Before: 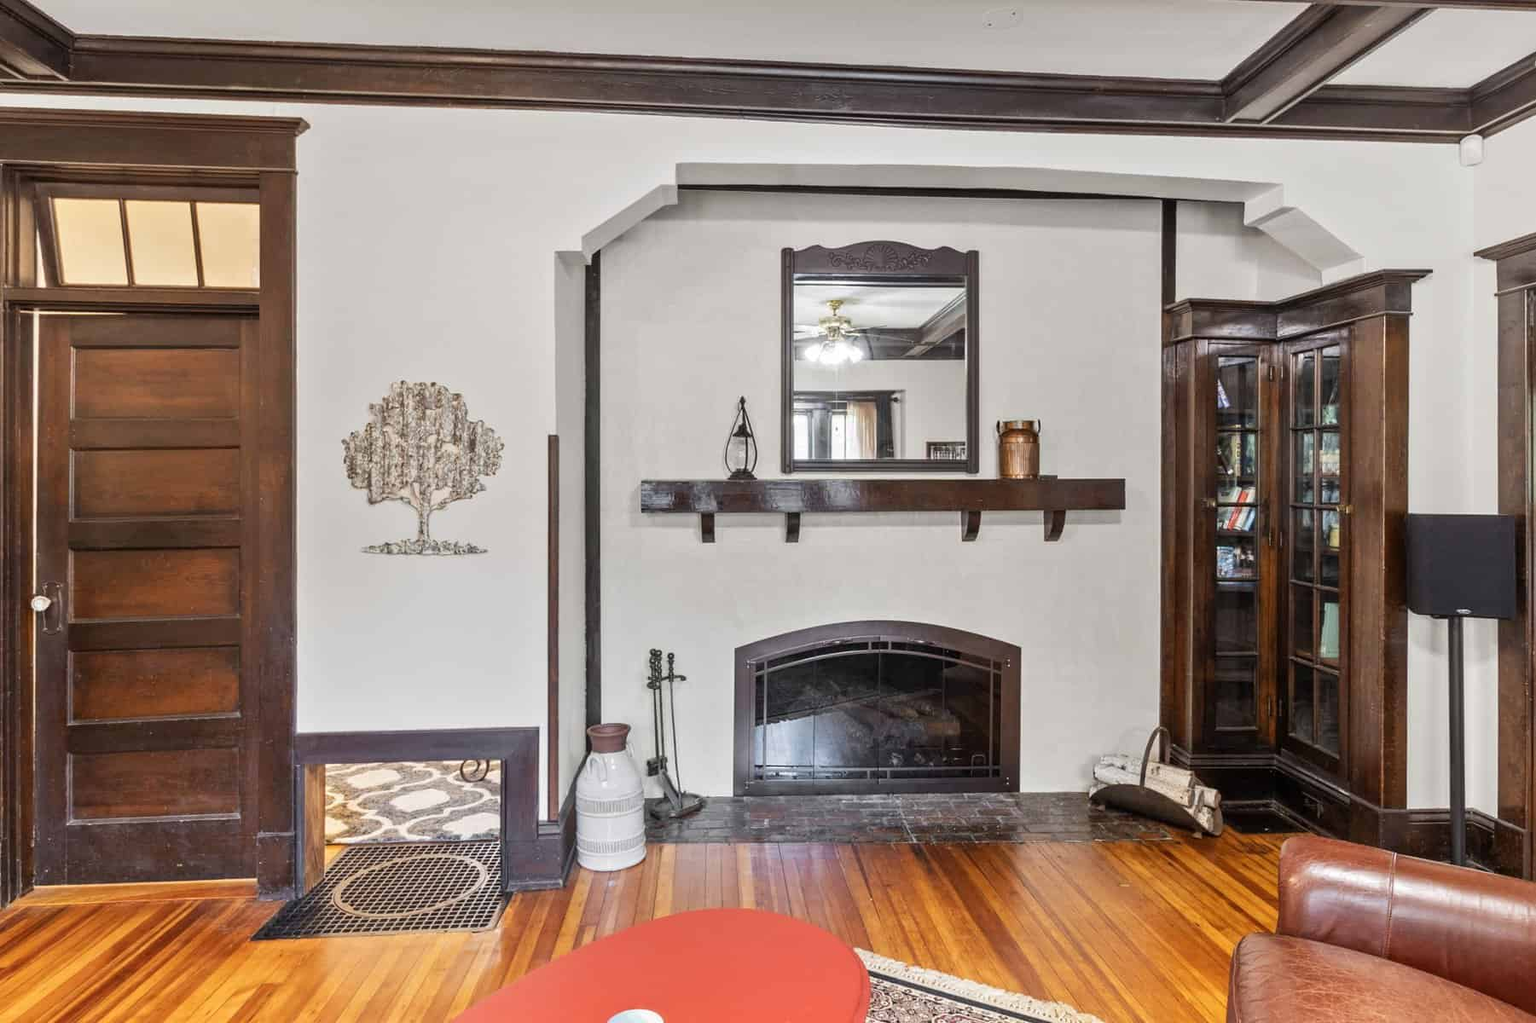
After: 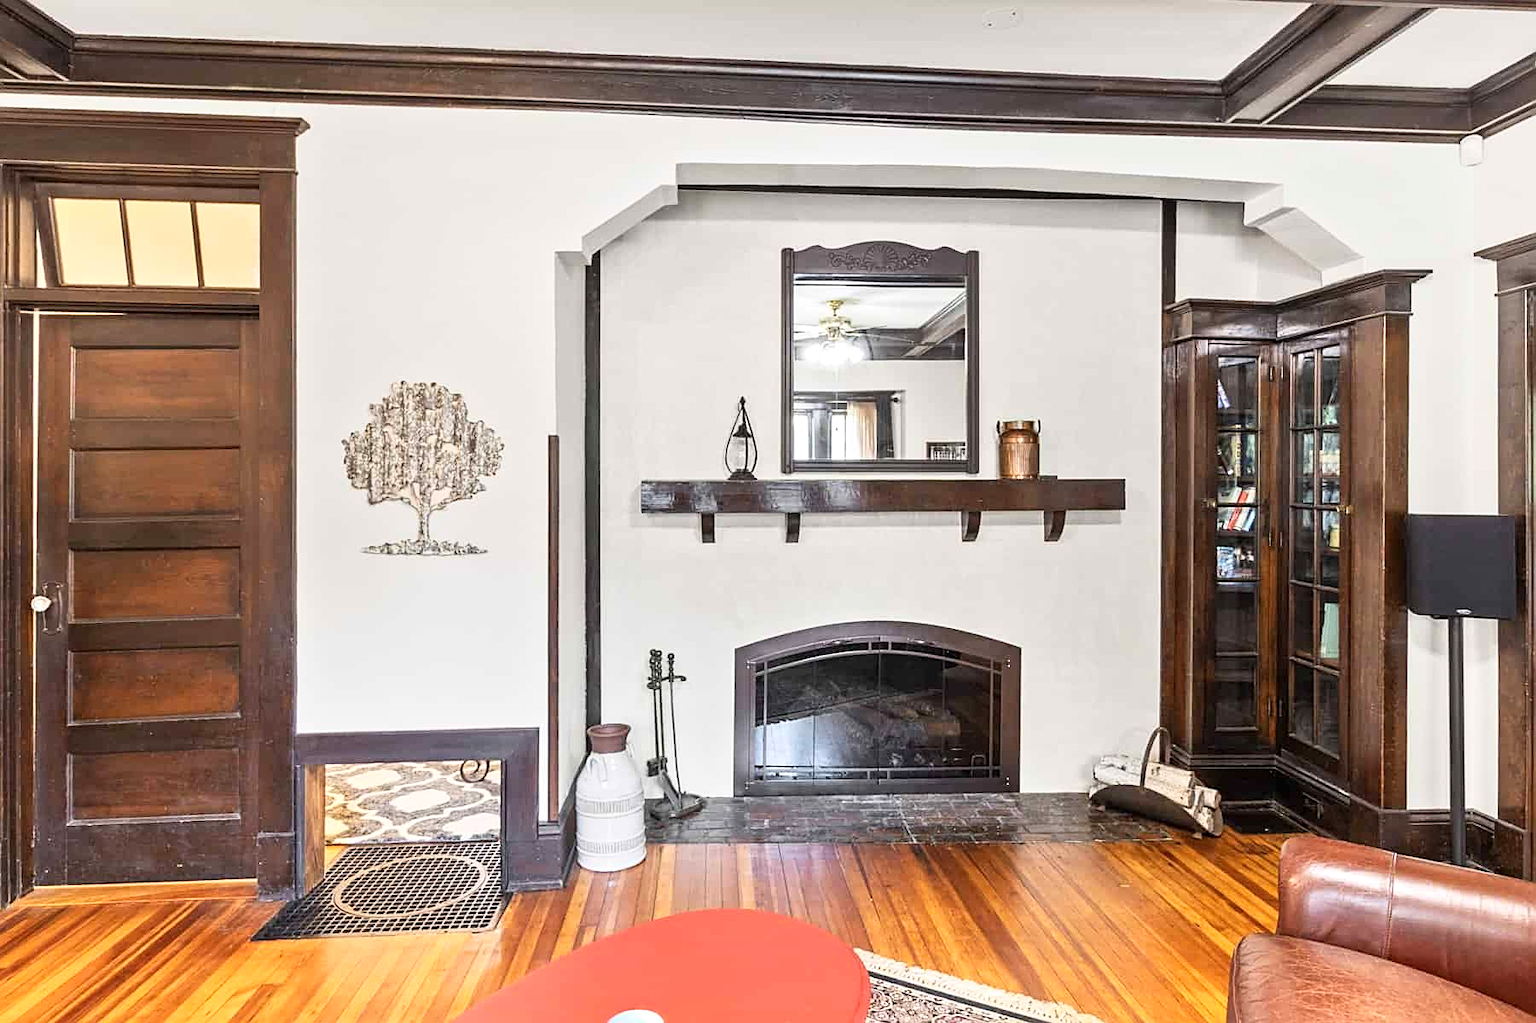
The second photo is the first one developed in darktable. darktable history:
base curve: curves: ch0 [(0, 0) (0.666, 0.806) (1, 1)]
sharpen: on, module defaults
exposure: exposure 0.2 EV, compensate highlight preservation false
